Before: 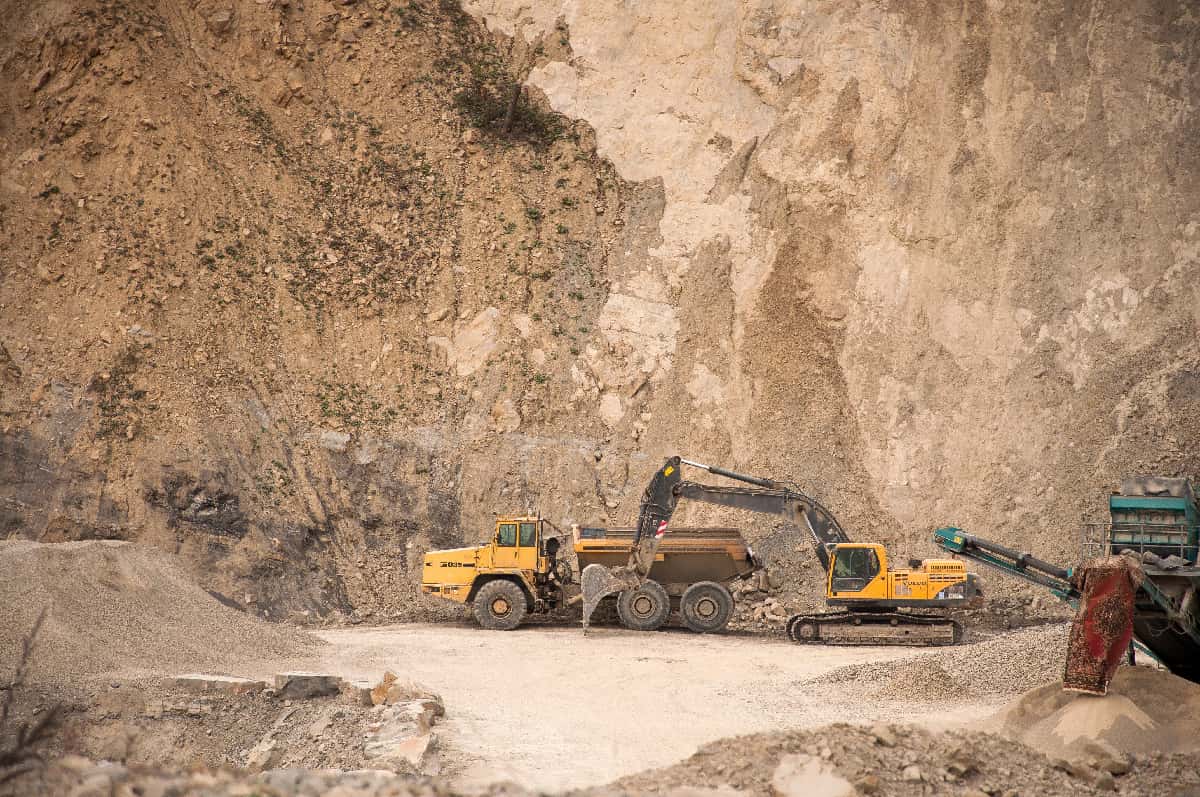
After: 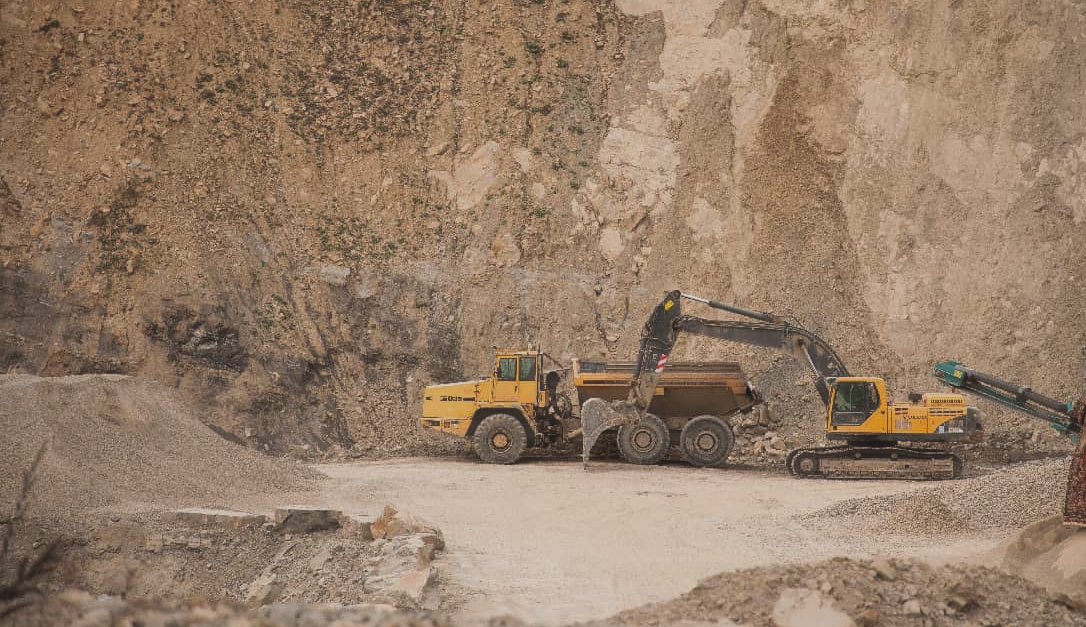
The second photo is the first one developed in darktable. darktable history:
shadows and highlights: radius 125.46, shadows 30.51, highlights -30.51, low approximation 0.01, soften with gaussian
exposure: exposure -0.582 EV, compensate highlight preservation false
crop: top 20.916%, right 9.437%, bottom 0.316%
haze removal: strength -0.1, adaptive false
